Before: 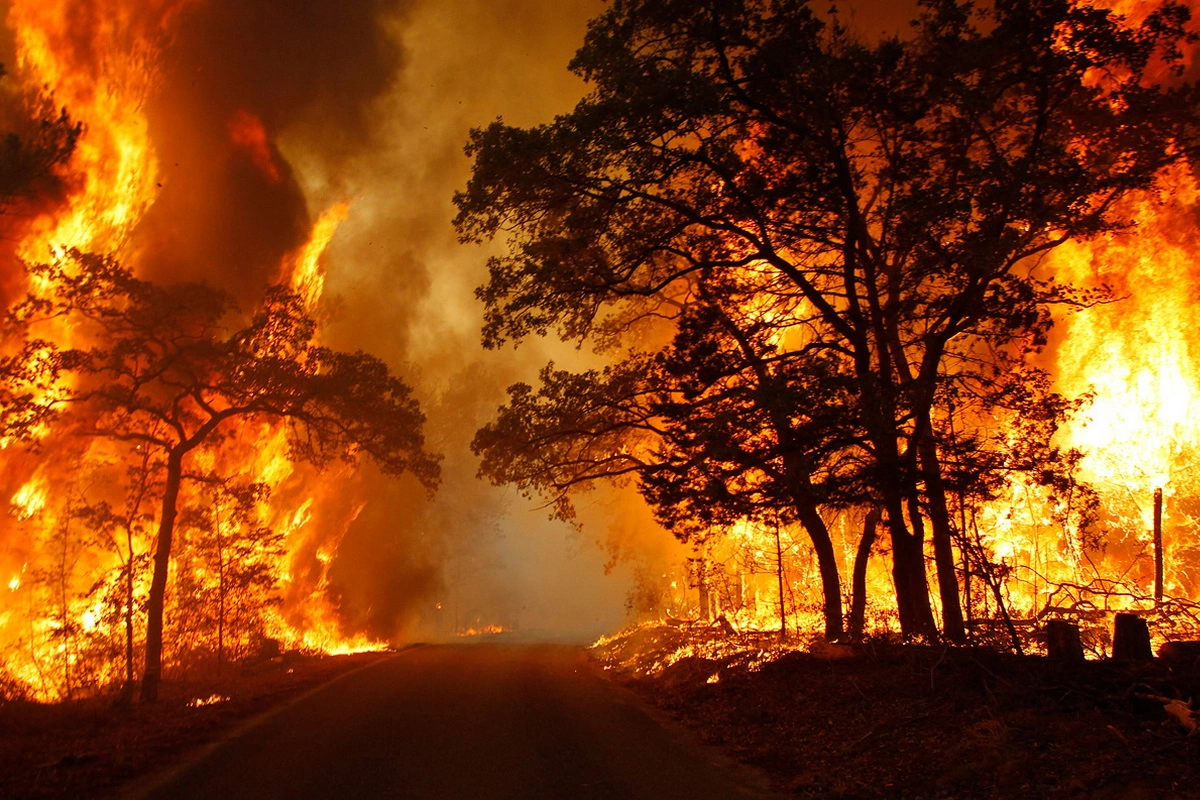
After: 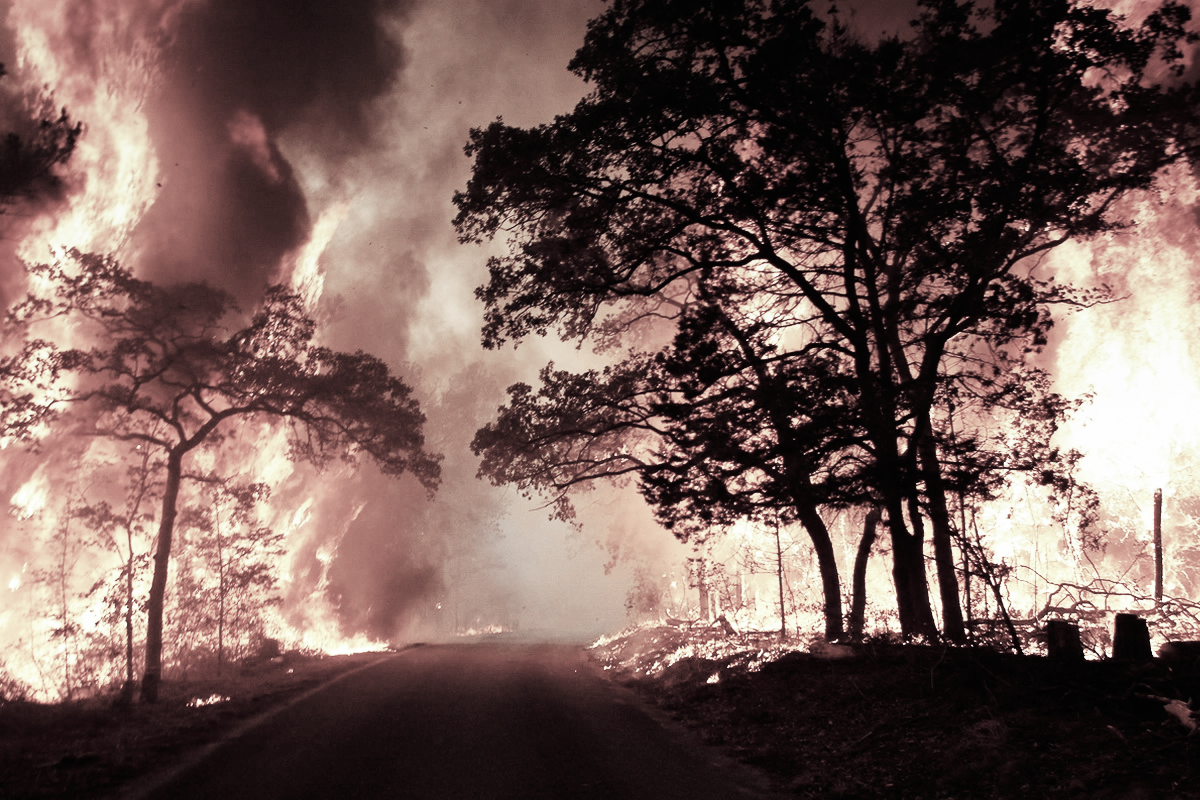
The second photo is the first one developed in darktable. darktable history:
graduated density: hue 238.83°, saturation 50%
color contrast: green-magenta contrast 0.3, blue-yellow contrast 0.15
base curve: curves: ch0 [(0, 0) (0.007, 0.004) (0.027, 0.03) (0.046, 0.07) (0.207, 0.54) (0.442, 0.872) (0.673, 0.972) (1, 1)], preserve colors none
